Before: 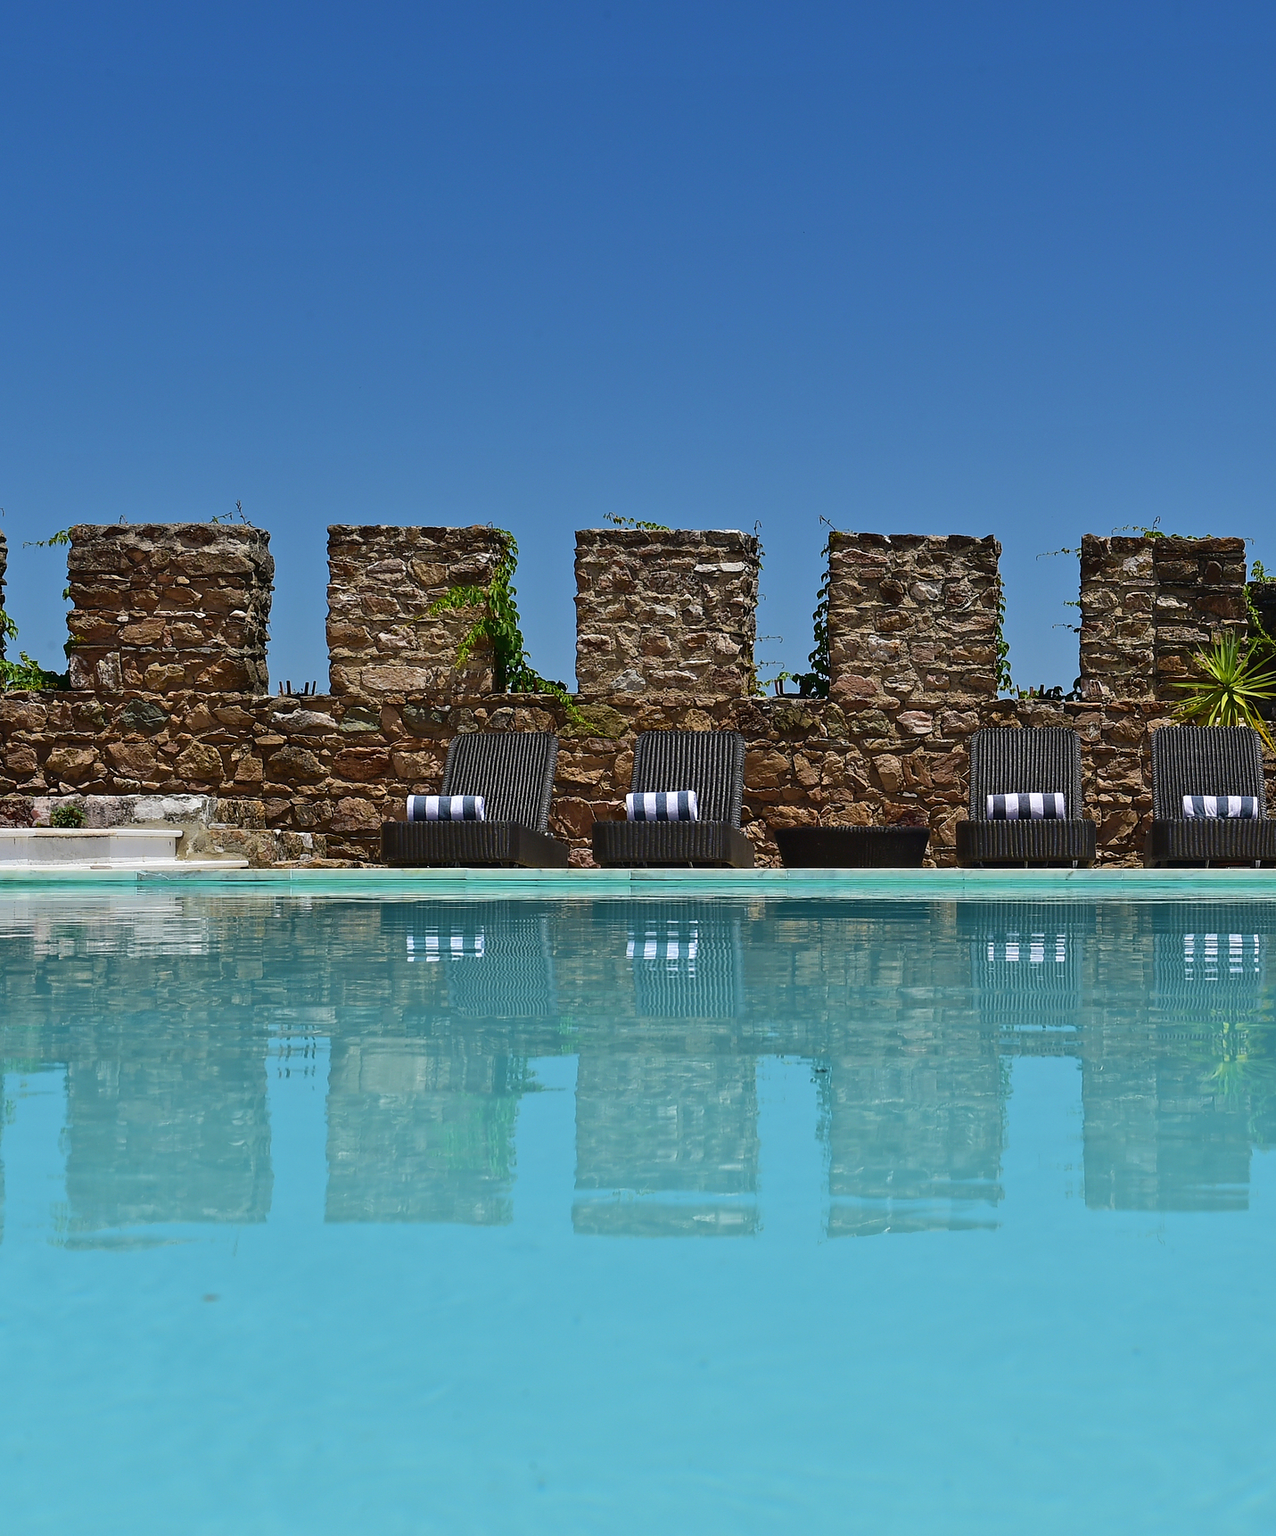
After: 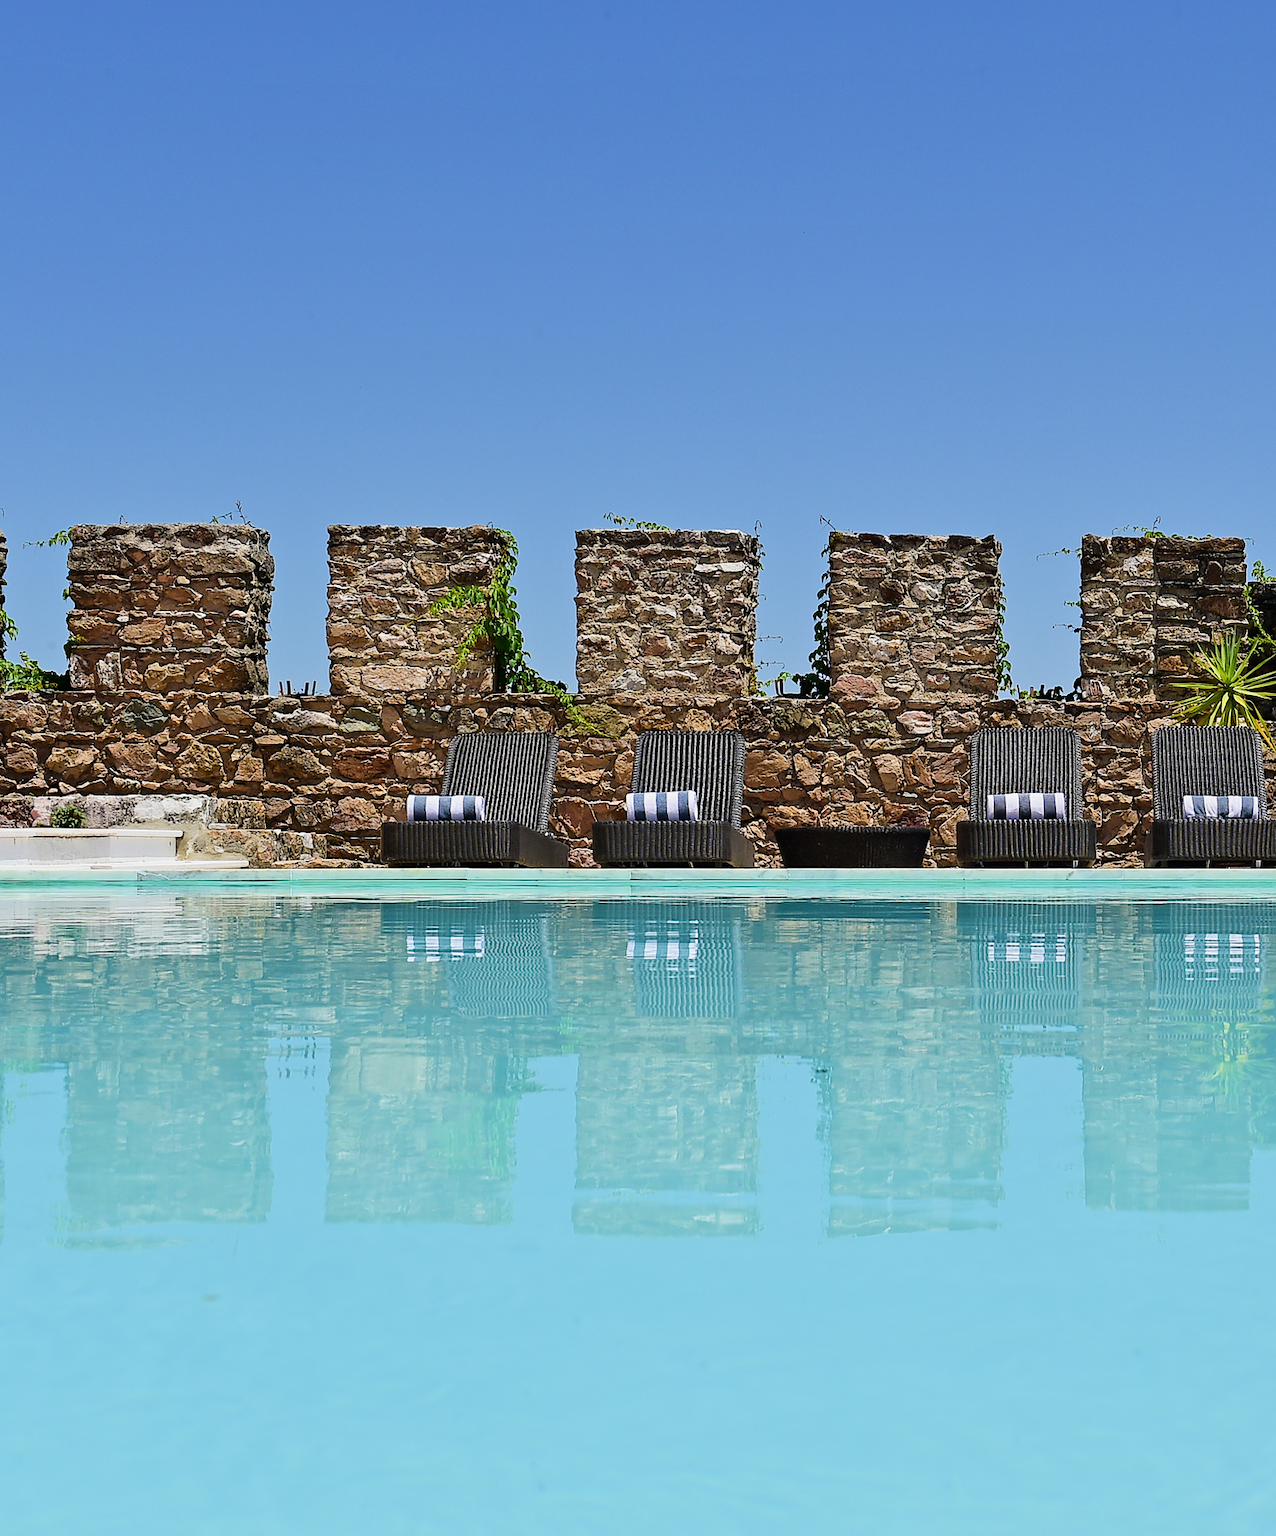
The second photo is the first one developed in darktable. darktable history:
sharpen: amount 0.2
filmic rgb: black relative exposure -7.65 EV, white relative exposure 4.56 EV, hardness 3.61
exposure: black level correction 0.001, exposure 1.05 EV, compensate exposure bias true, compensate highlight preservation false
